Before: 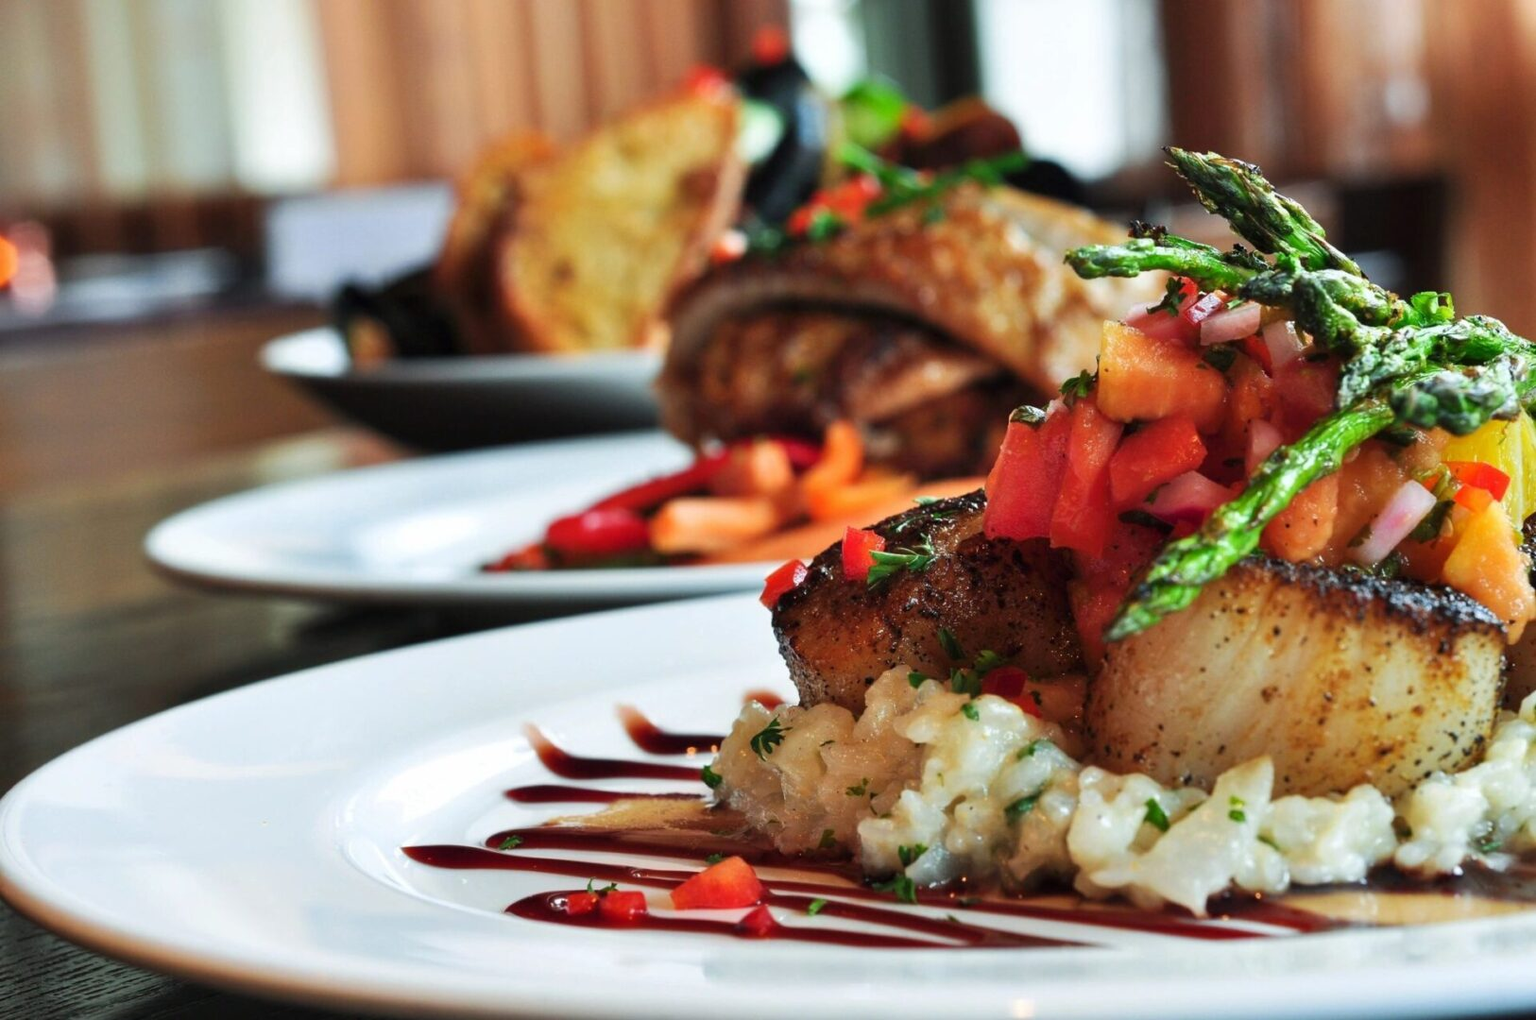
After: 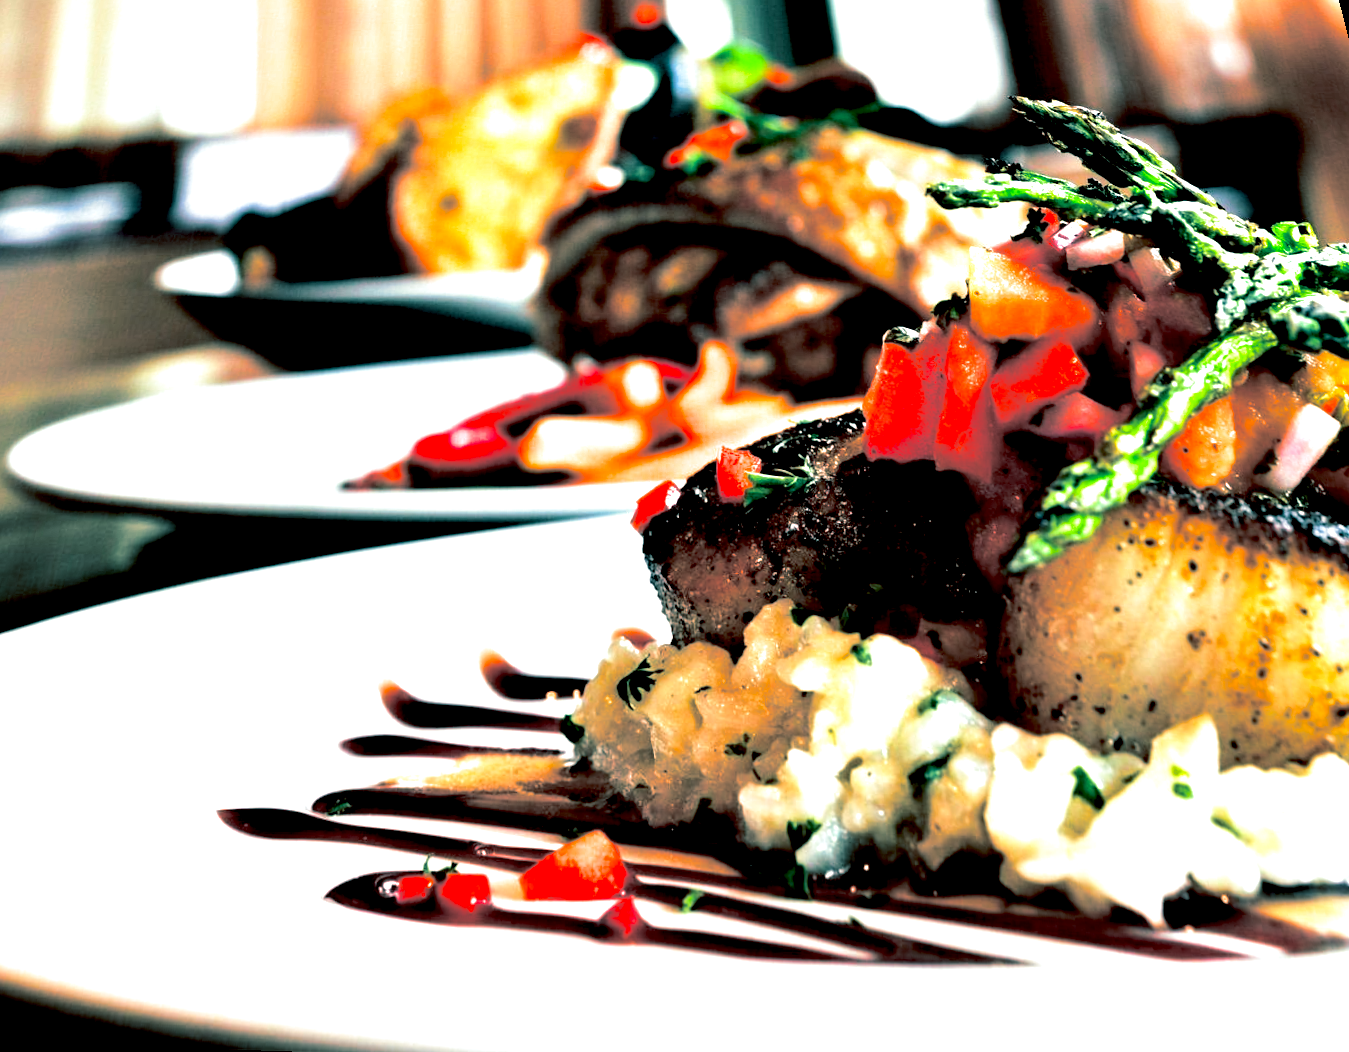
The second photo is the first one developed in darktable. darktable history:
split-toning: shadows › hue 186.43°, highlights › hue 49.29°, compress 30.29%
rotate and perspective: rotation 0.72°, lens shift (vertical) -0.352, lens shift (horizontal) -0.051, crop left 0.152, crop right 0.859, crop top 0.019, crop bottom 0.964
tone equalizer: -8 EV -0.417 EV, -7 EV -0.389 EV, -6 EV -0.333 EV, -5 EV -0.222 EV, -3 EV 0.222 EV, -2 EV 0.333 EV, -1 EV 0.389 EV, +0 EV 0.417 EV, edges refinement/feathering 500, mask exposure compensation -1.25 EV, preserve details no
color correction: highlights a* -0.182, highlights b* -0.124
exposure: black level correction 0.035, exposure 0.9 EV, compensate highlight preservation false
